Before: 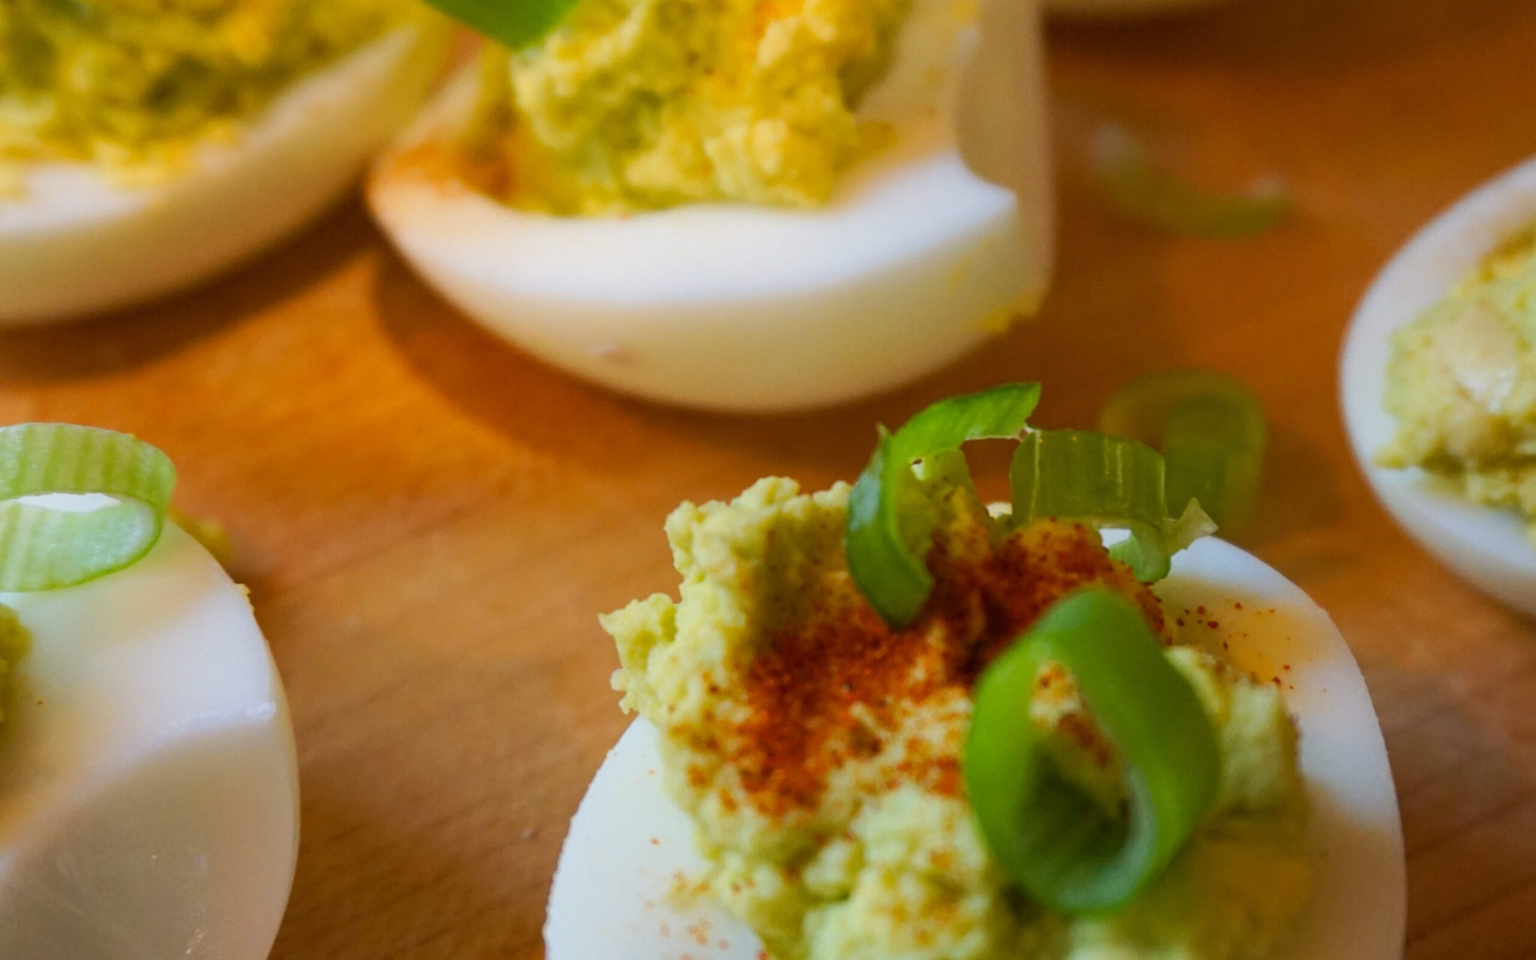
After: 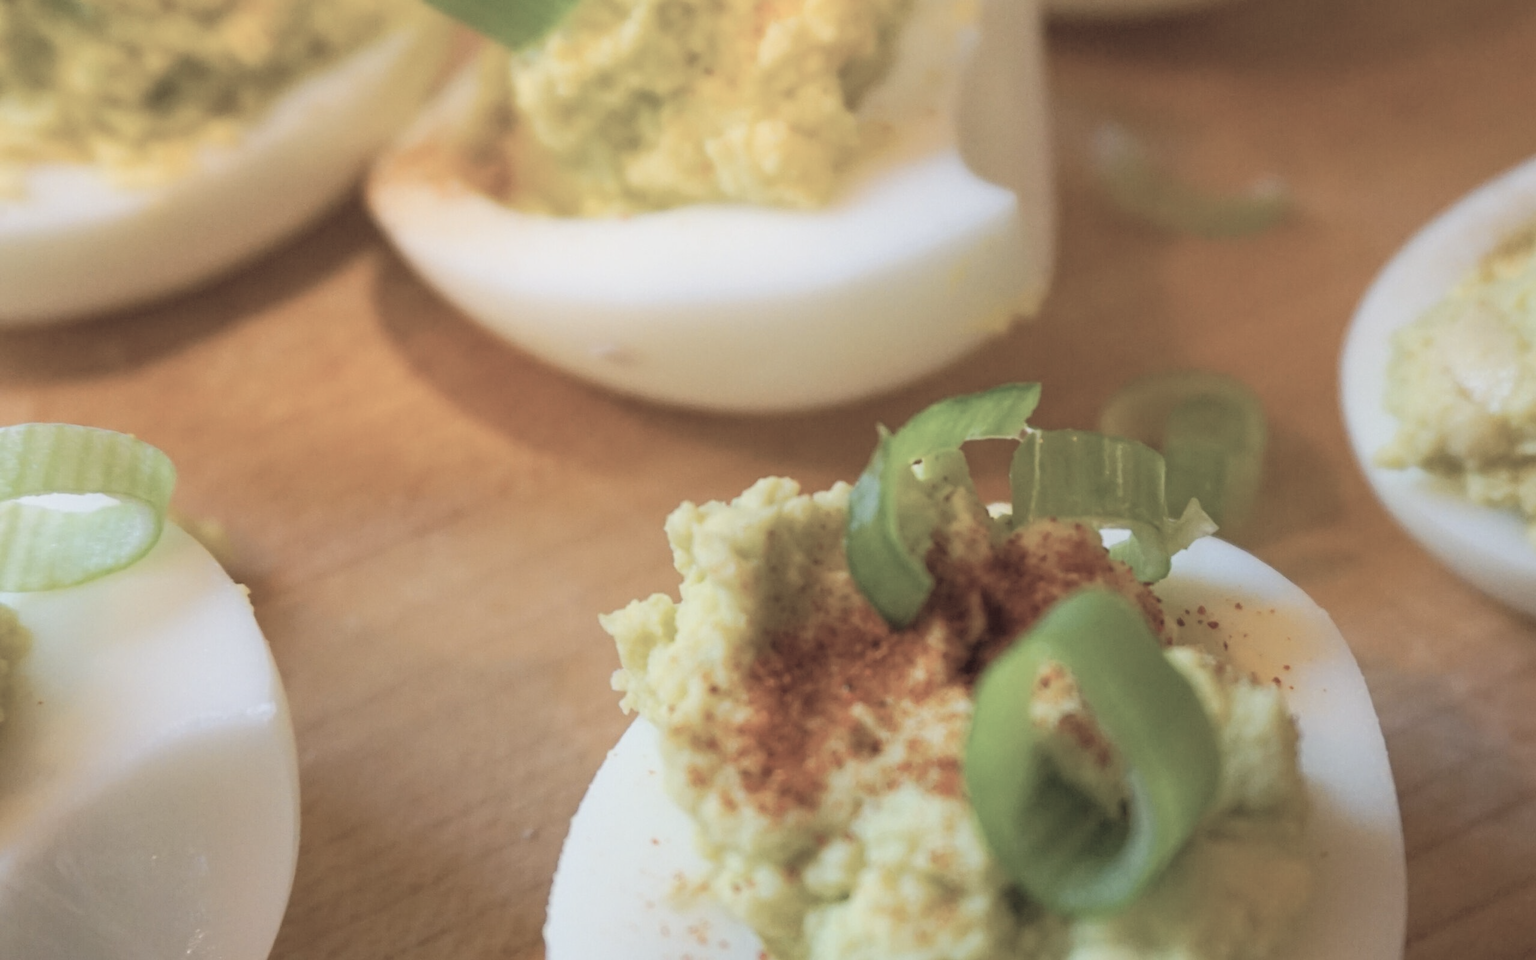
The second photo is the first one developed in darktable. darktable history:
contrast brightness saturation: brightness 0.19, saturation -0.508
